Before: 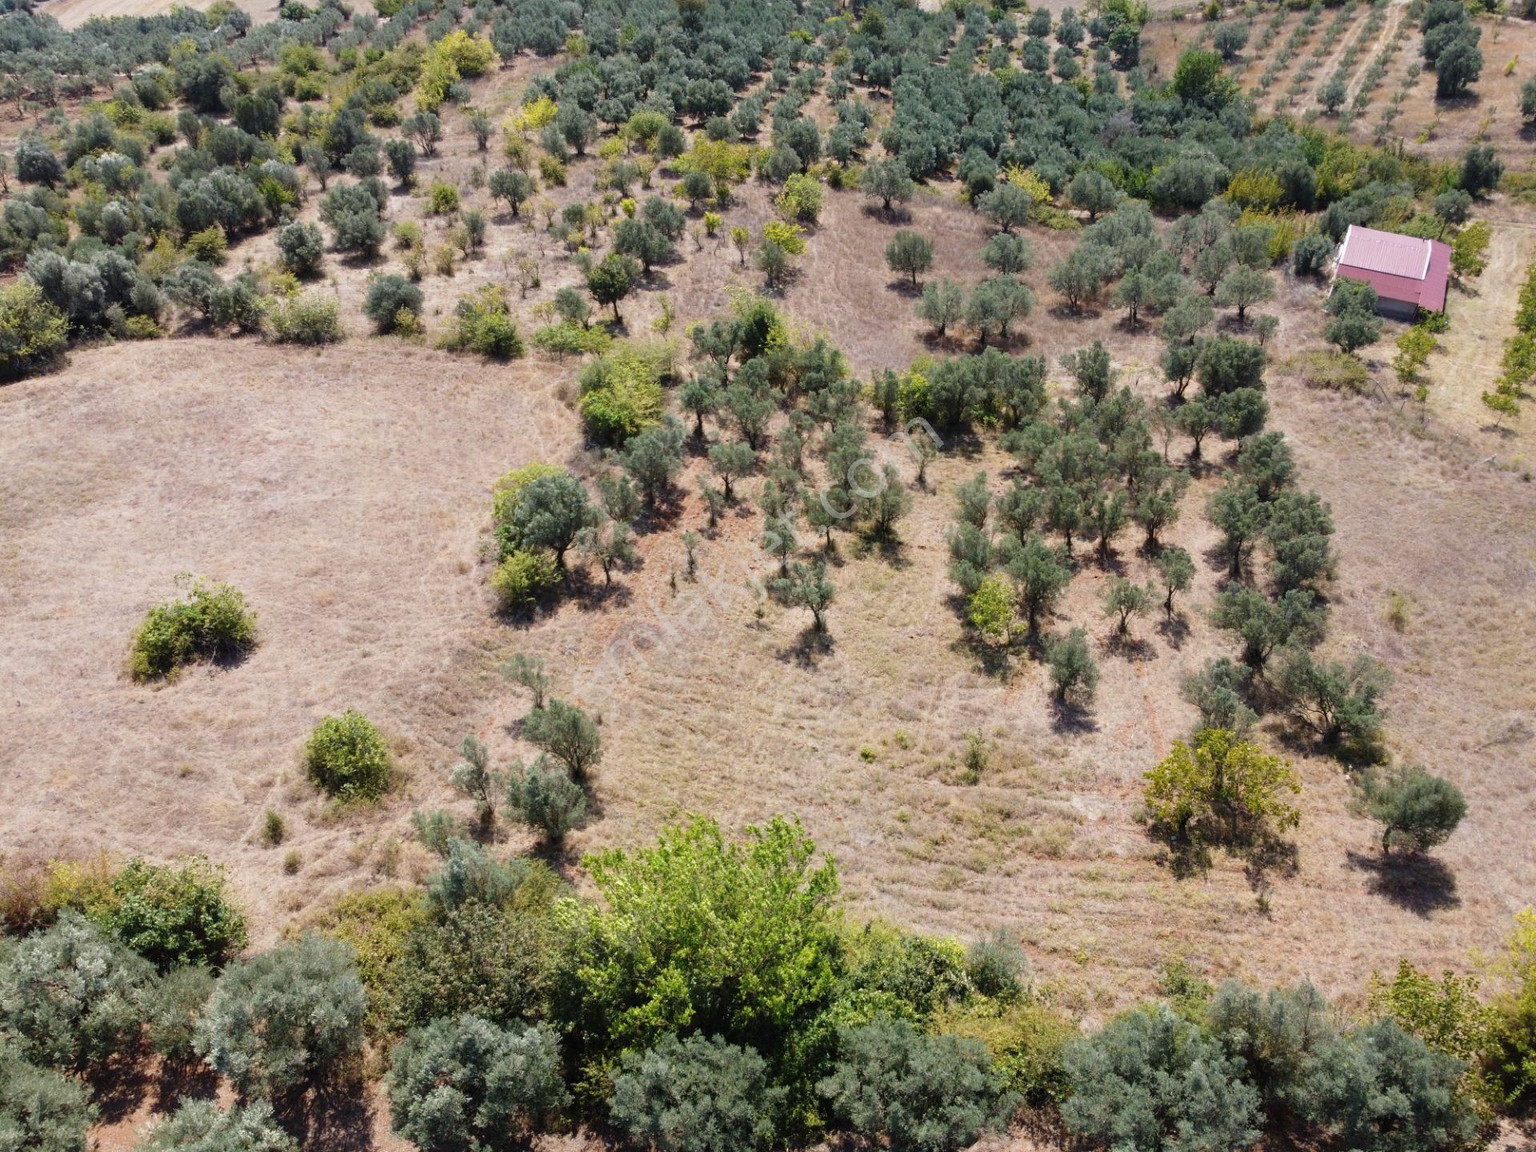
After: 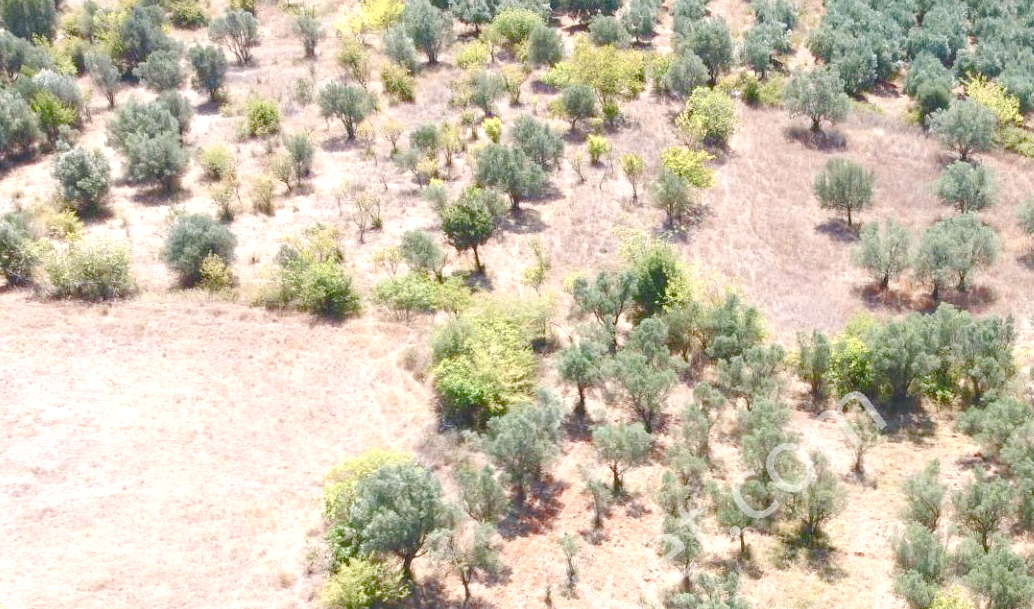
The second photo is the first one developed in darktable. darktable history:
color balance rgb: shadows lift › chroma 1%, shadows lift › hue 113°, highlights gain › chroma 0.2%, highlights gain › hue 333°, perceptual saturation grading › global saturation 20%, perceptual saturation grading › highlights -50%, perceptual saturation grading › shadows 25%, contrast -30%
exposure: black level correction 0, exposure 1.975 EV, compensate exposure bias true, compensate highlight preservation false
crop: left 15.306%, top 9.065%, right 30.789%, bottom 48.638%
